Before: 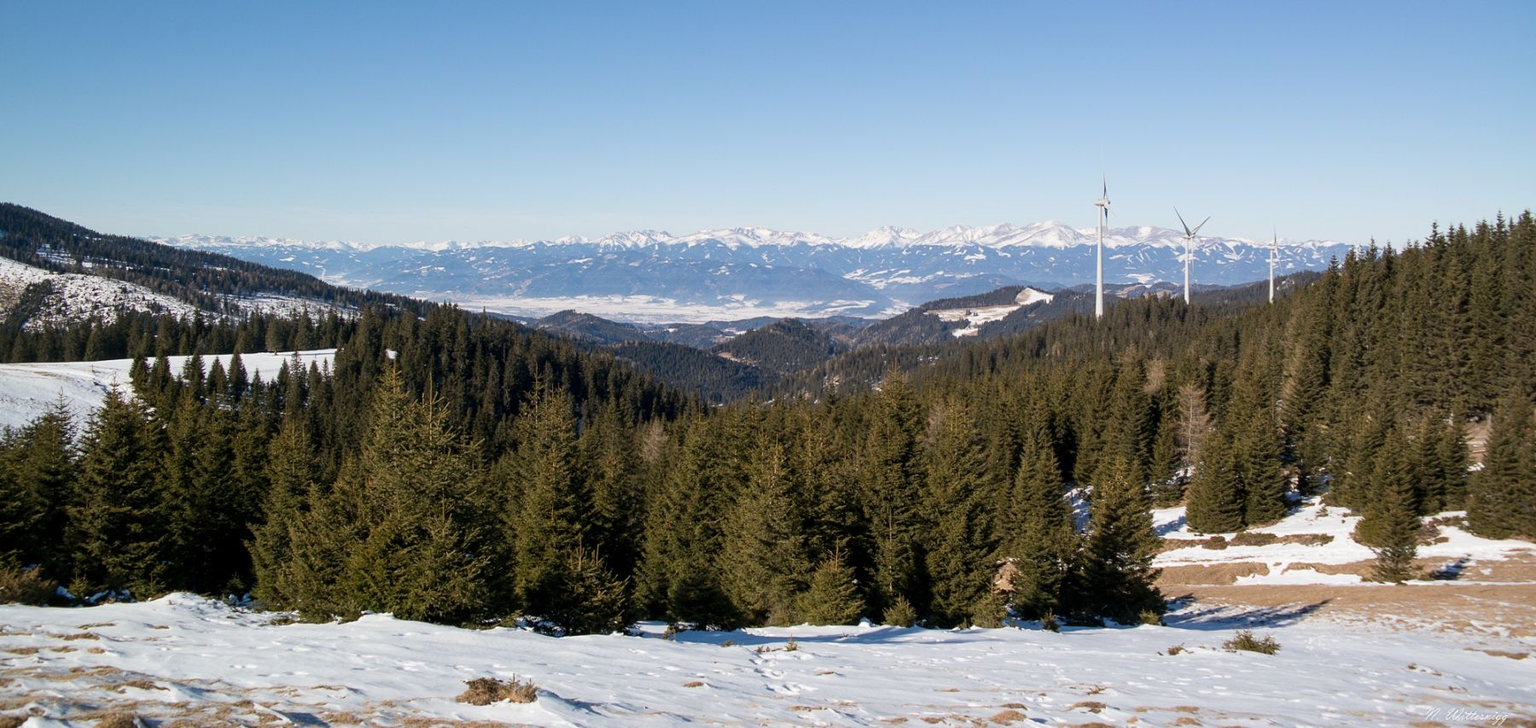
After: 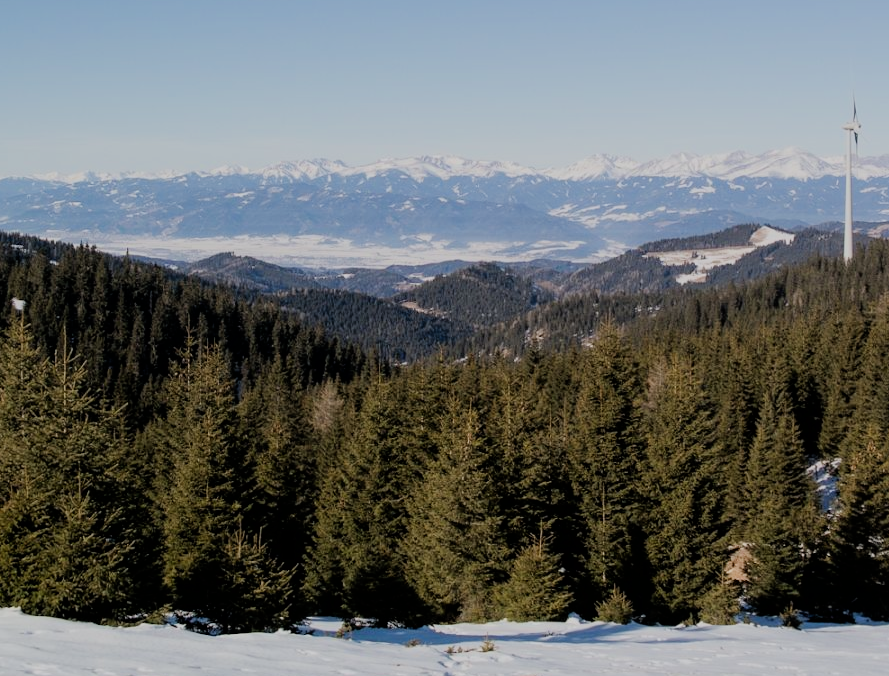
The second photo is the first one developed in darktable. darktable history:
filmic rgb: black relative exposure -6.92 EV, white relative exposure 5.68 EV, hardness 2.86
crop and rotate: angle 0.023°, left 24.456%, top 13.075%, right 26.065%, bottom 7.574%
